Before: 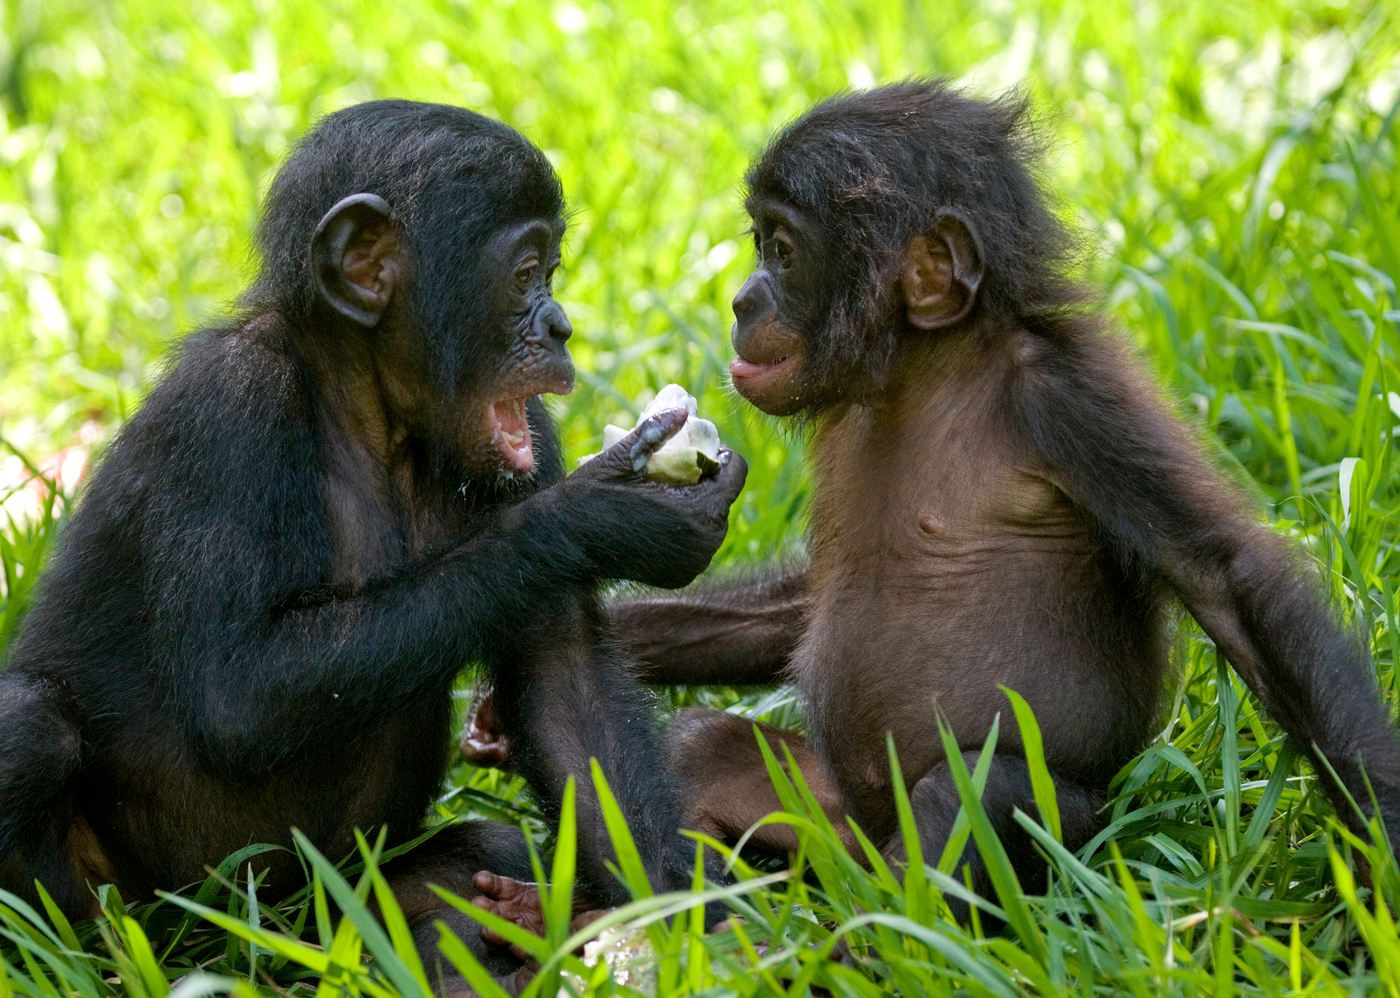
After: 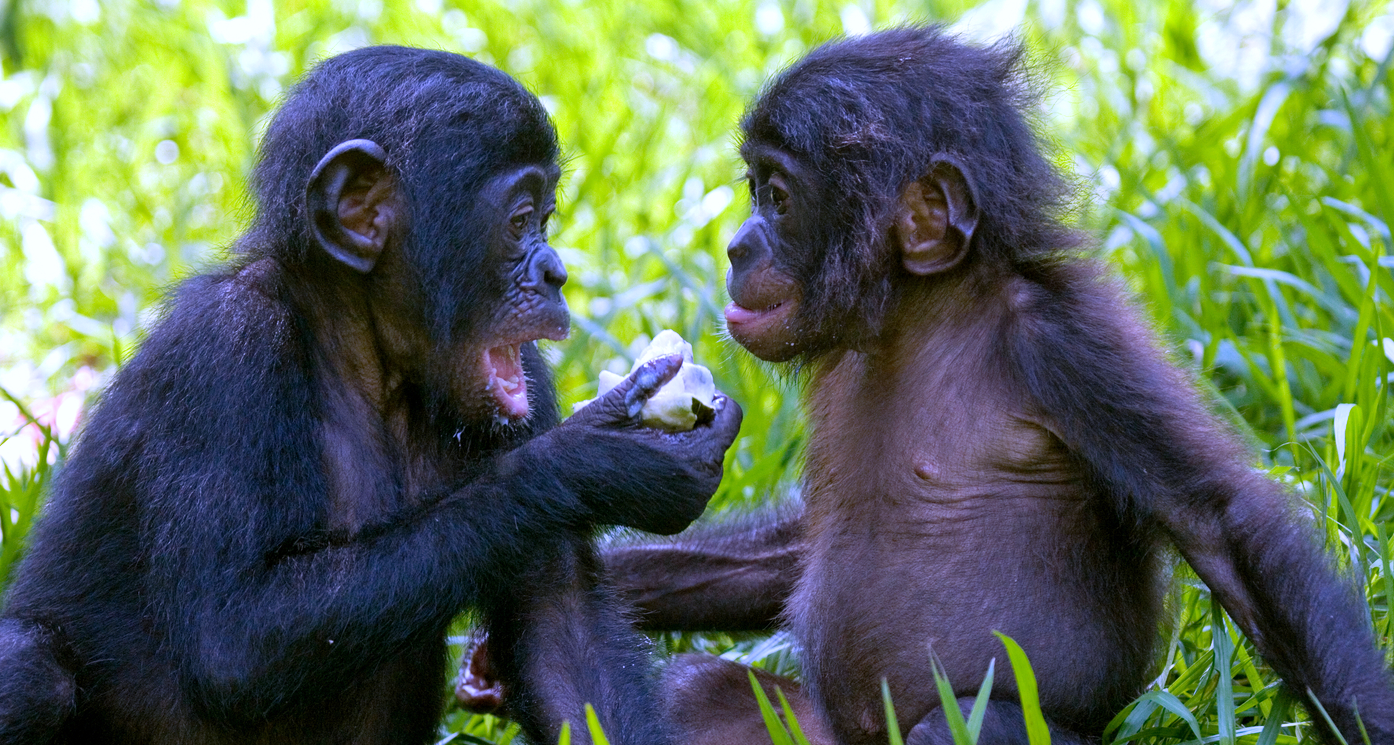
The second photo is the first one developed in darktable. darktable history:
crop: left 0.387%, top 5.469%, bottom 19.809%
white balance: red 0.98, blue 1.61
